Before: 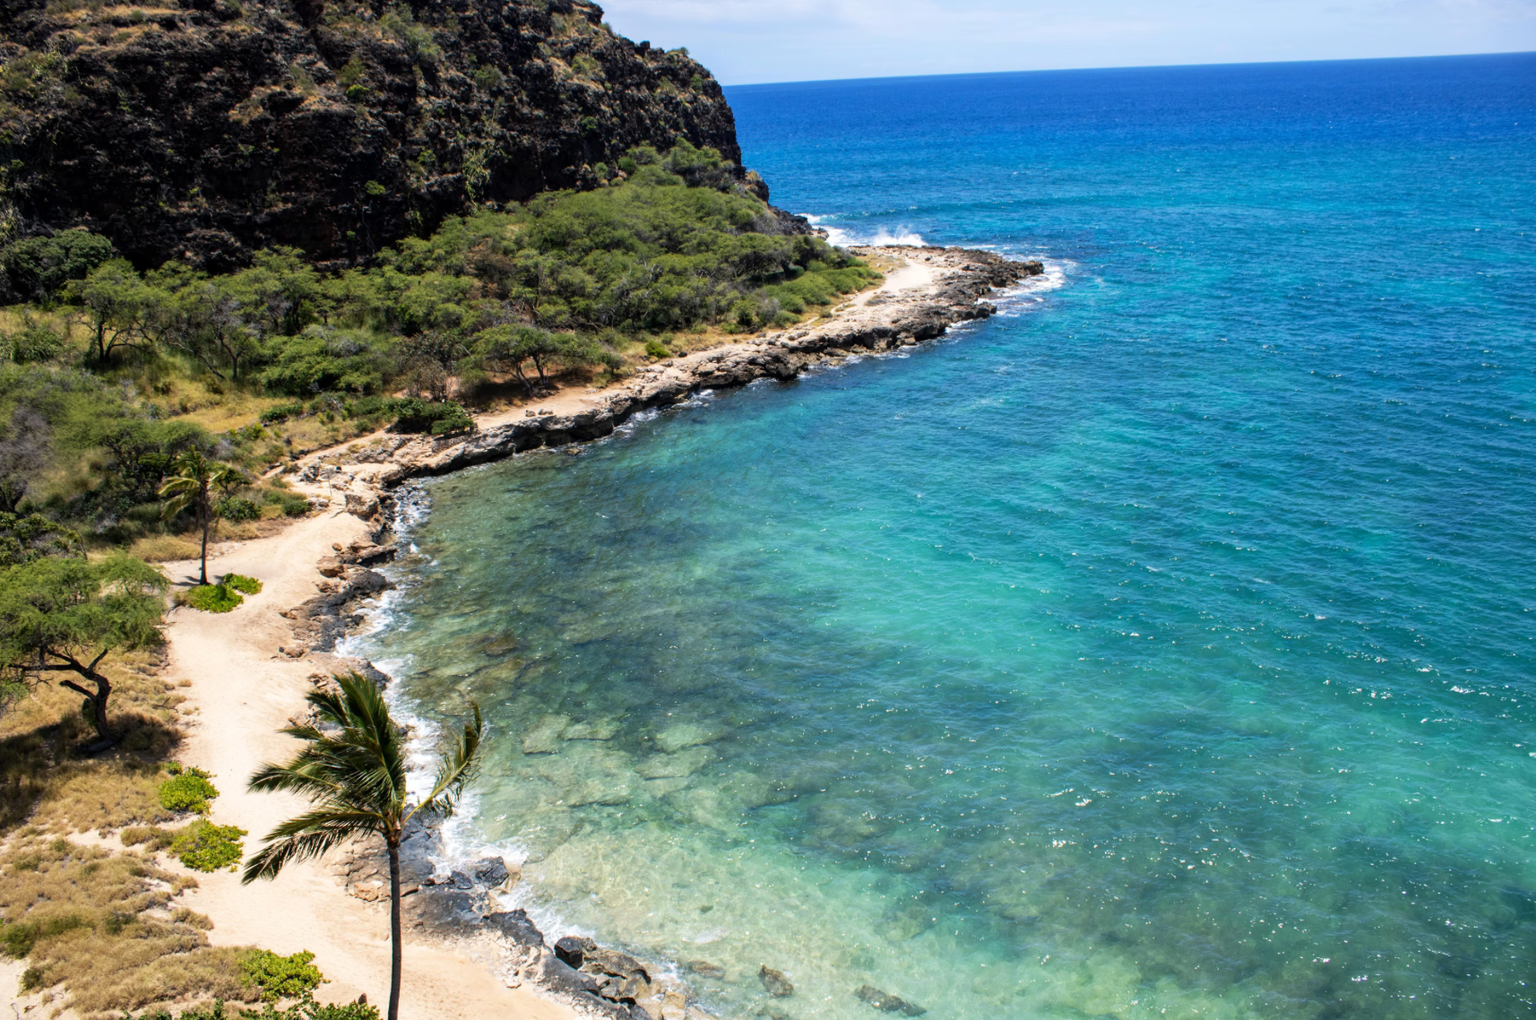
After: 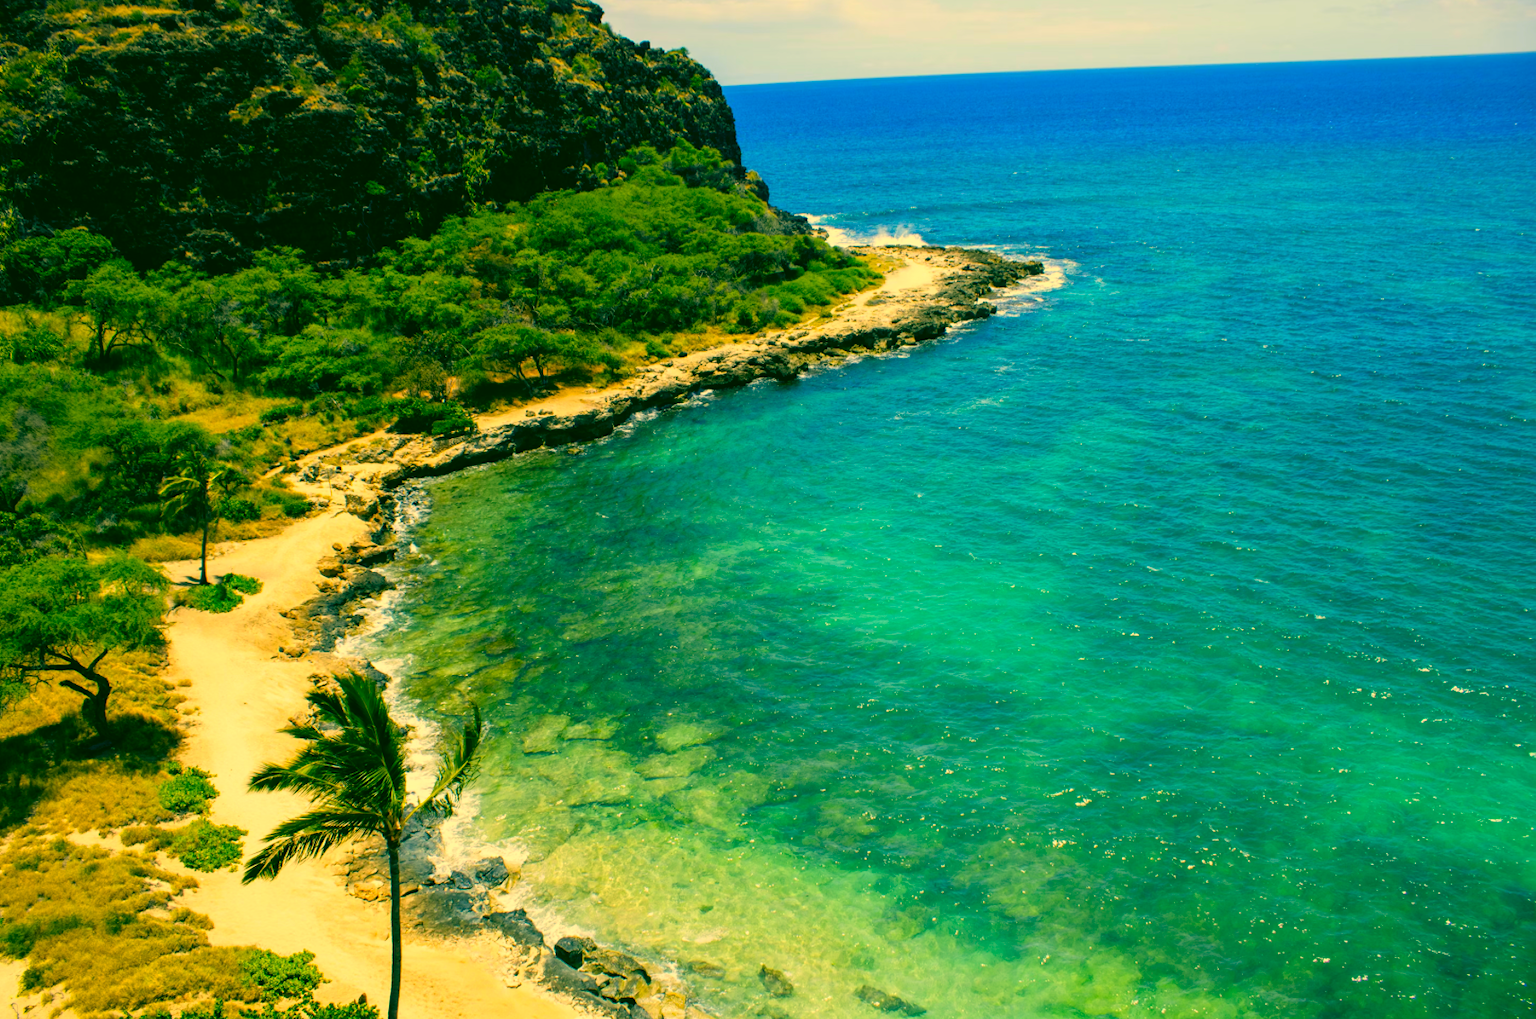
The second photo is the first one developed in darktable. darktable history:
color correction: highlights a* 5.62, highlights b* 33.57, shadows a* -25.86, shadows b* 4.02
color contrast: green-magenta contrast 1.69, blue-yellow contrast 1.49
